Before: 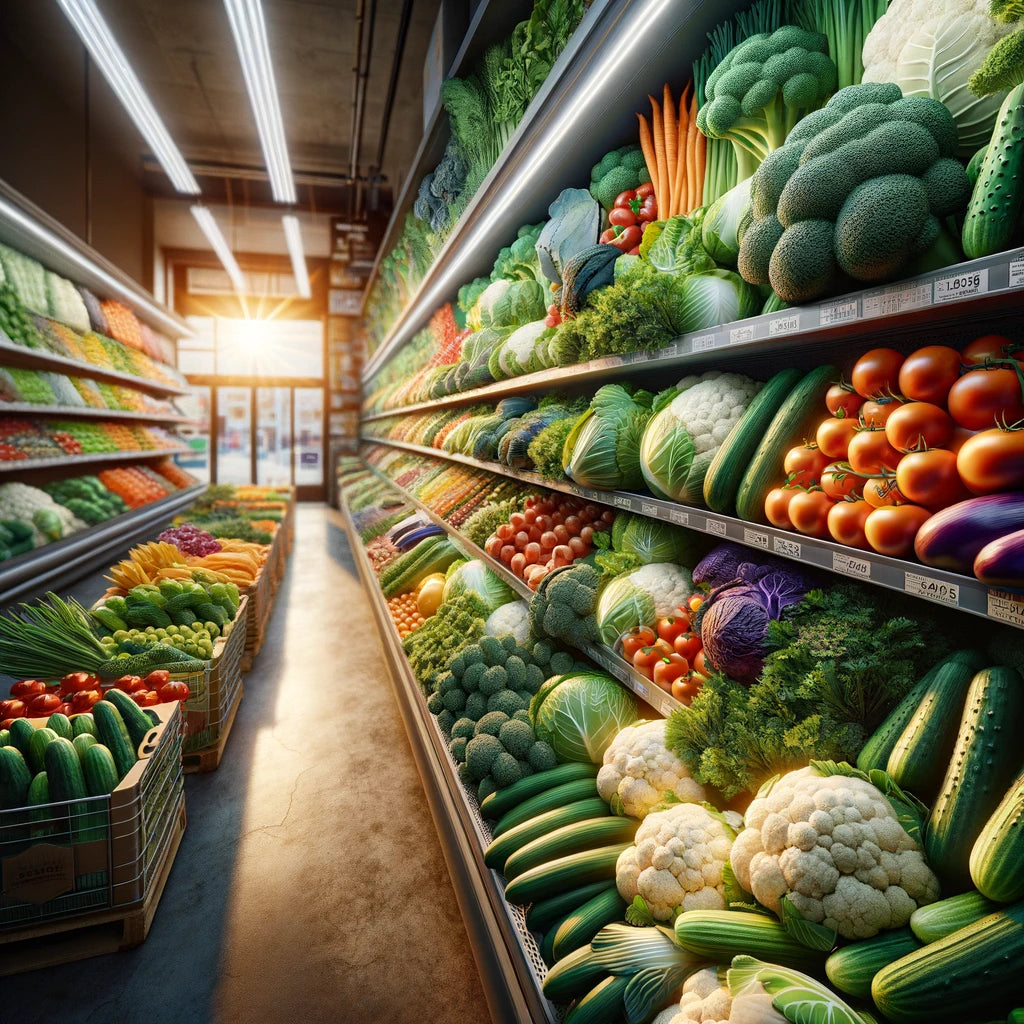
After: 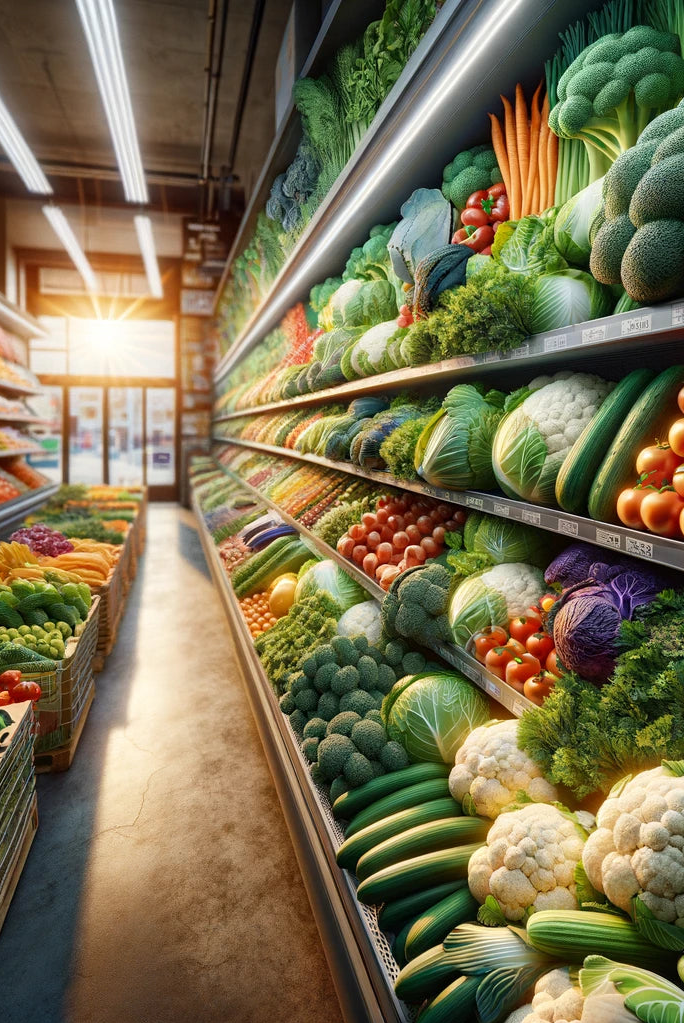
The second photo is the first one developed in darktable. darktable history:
crop and rotate: left 14.47%, right 18.727%
